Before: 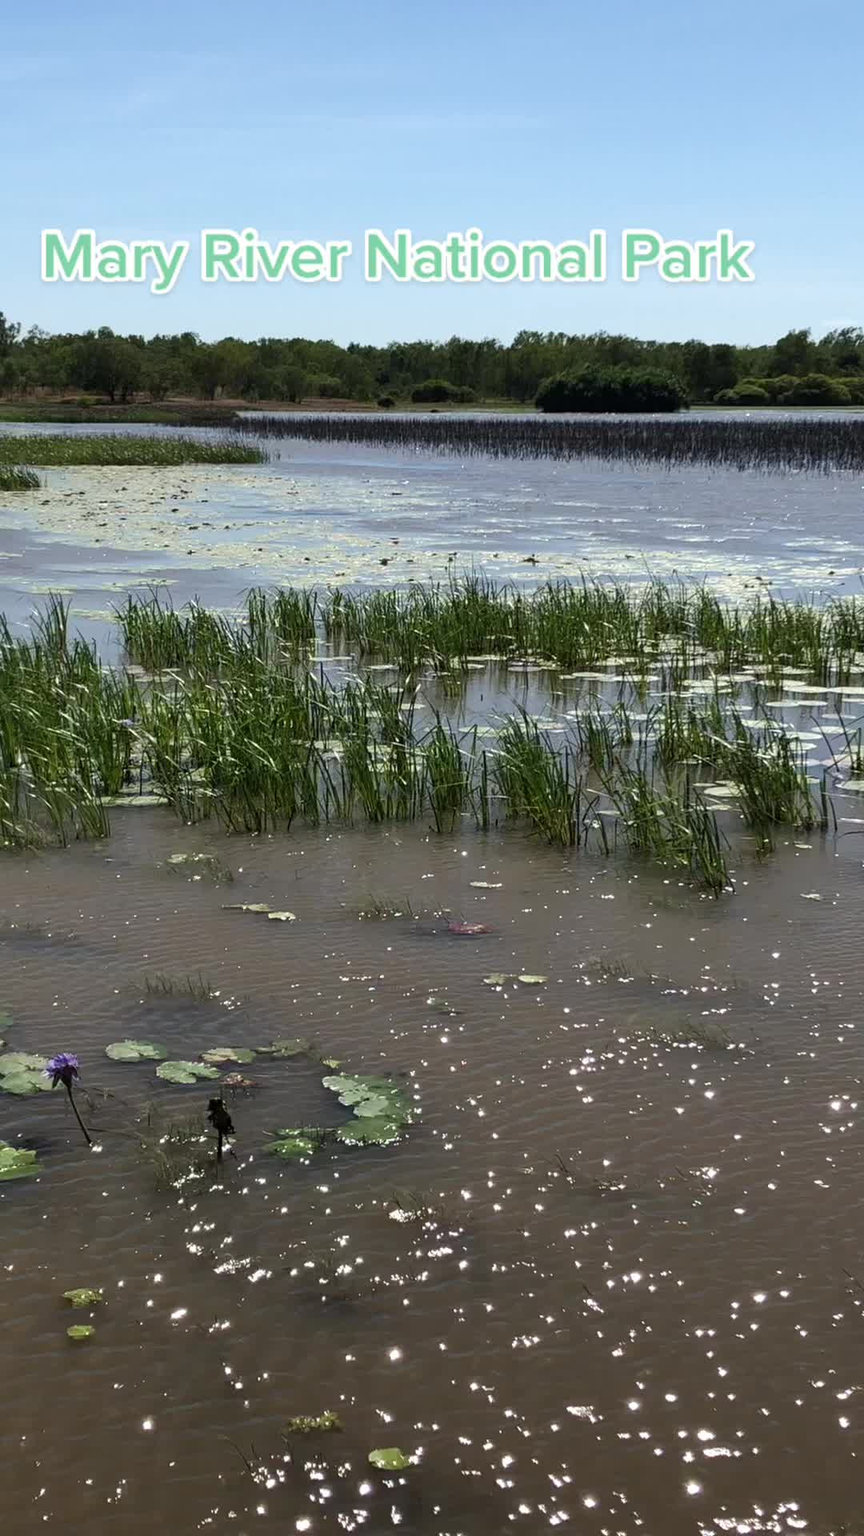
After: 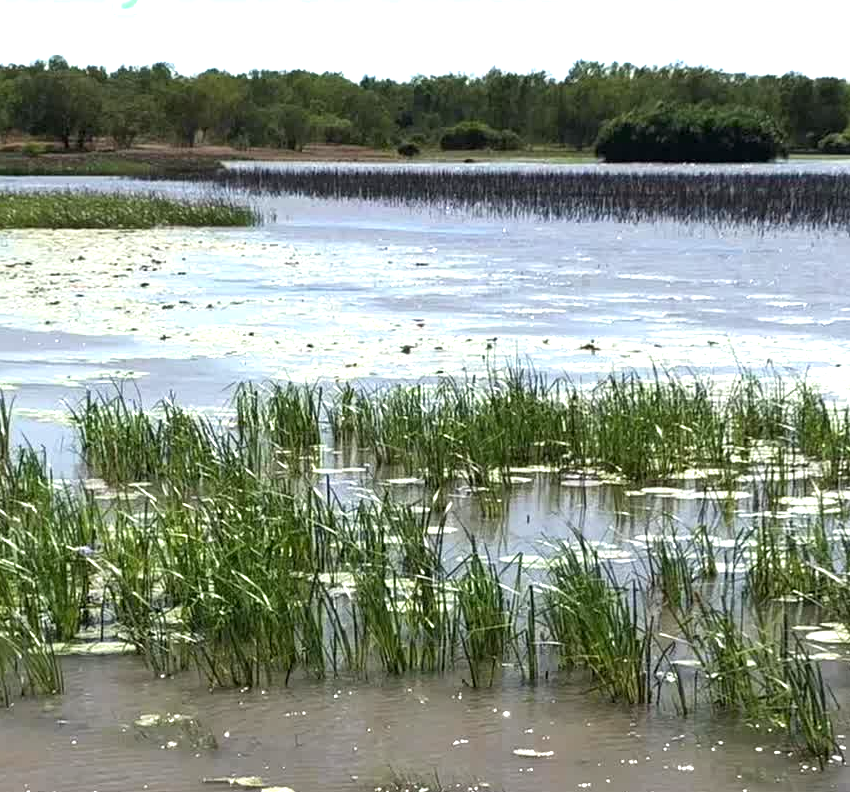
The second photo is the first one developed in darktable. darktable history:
crop: left 6.93%, top 18.427%, right 14.288%, bottom 40.309%
exposure: exposure 1 EV, compensate exposure bias true, compensate highlight preservation false
